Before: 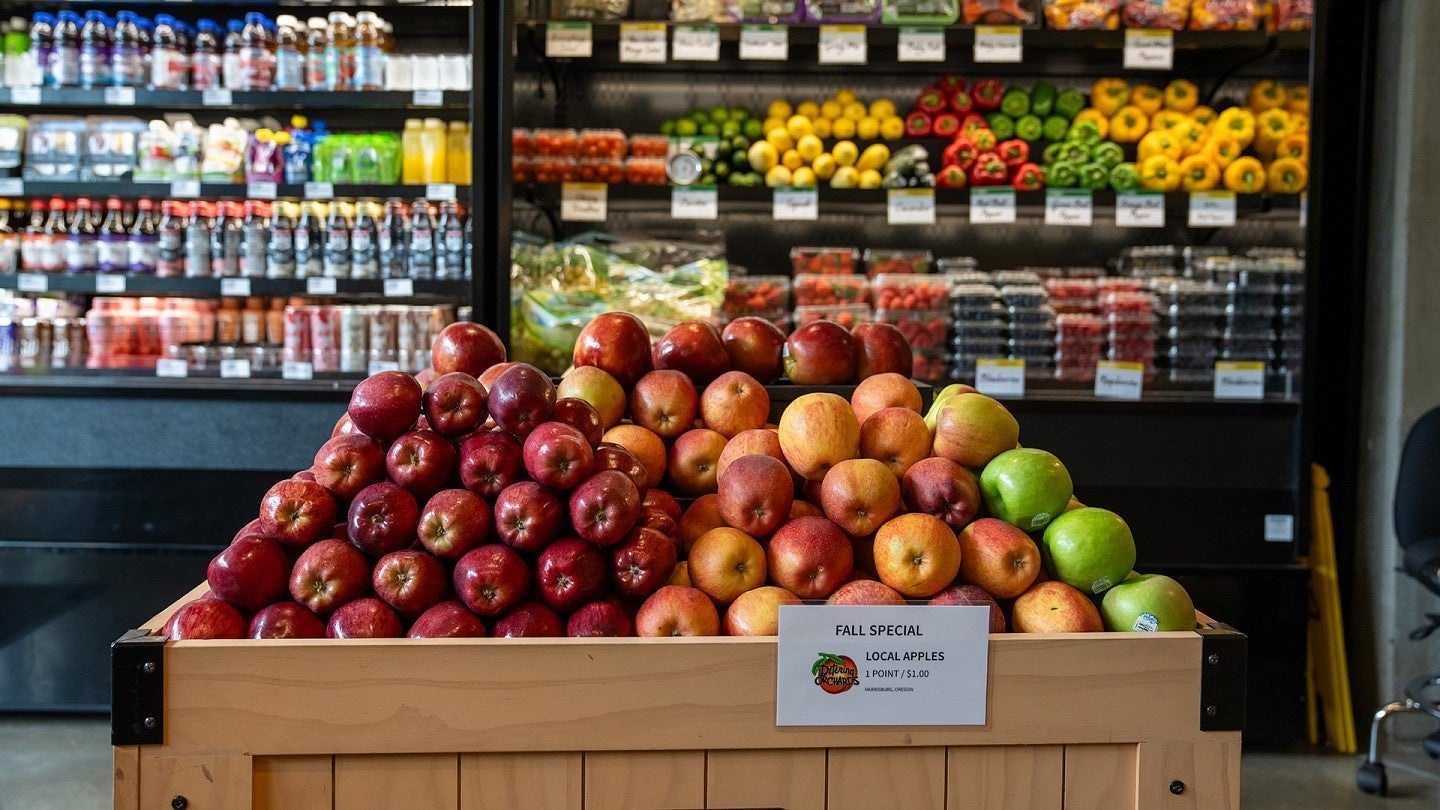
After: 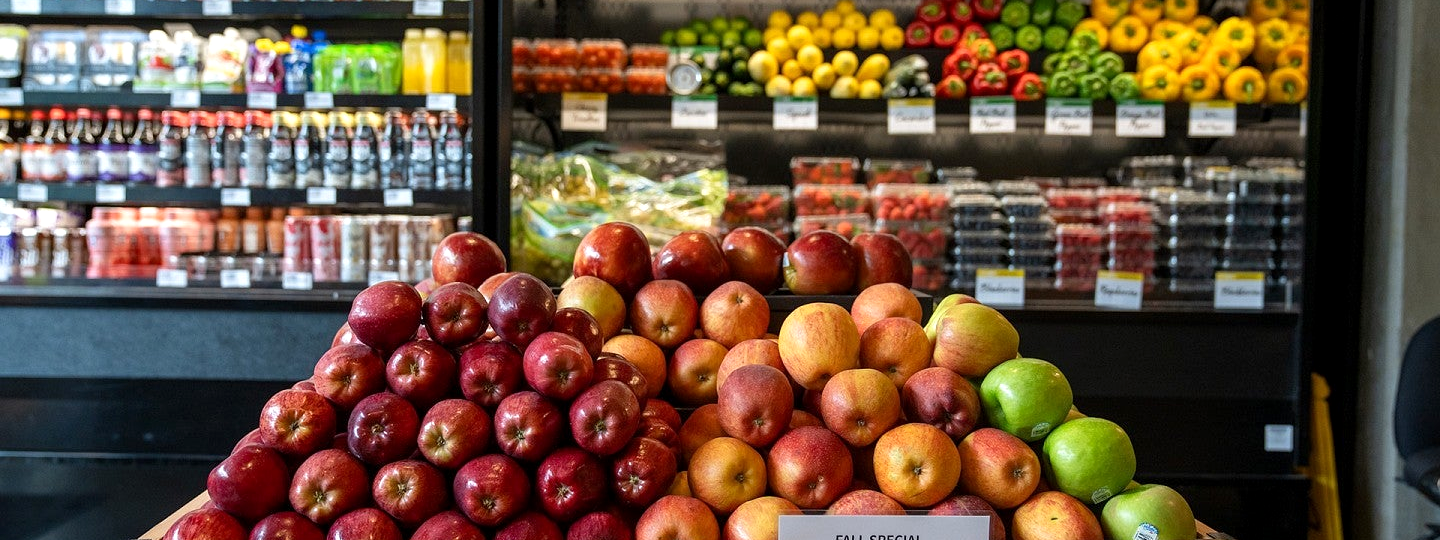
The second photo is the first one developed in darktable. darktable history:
crop: top 11.166%, bottom 22.168%
exposure: black level correction 0.001, exposure 0.191 EV, compensate highlight preservation false
